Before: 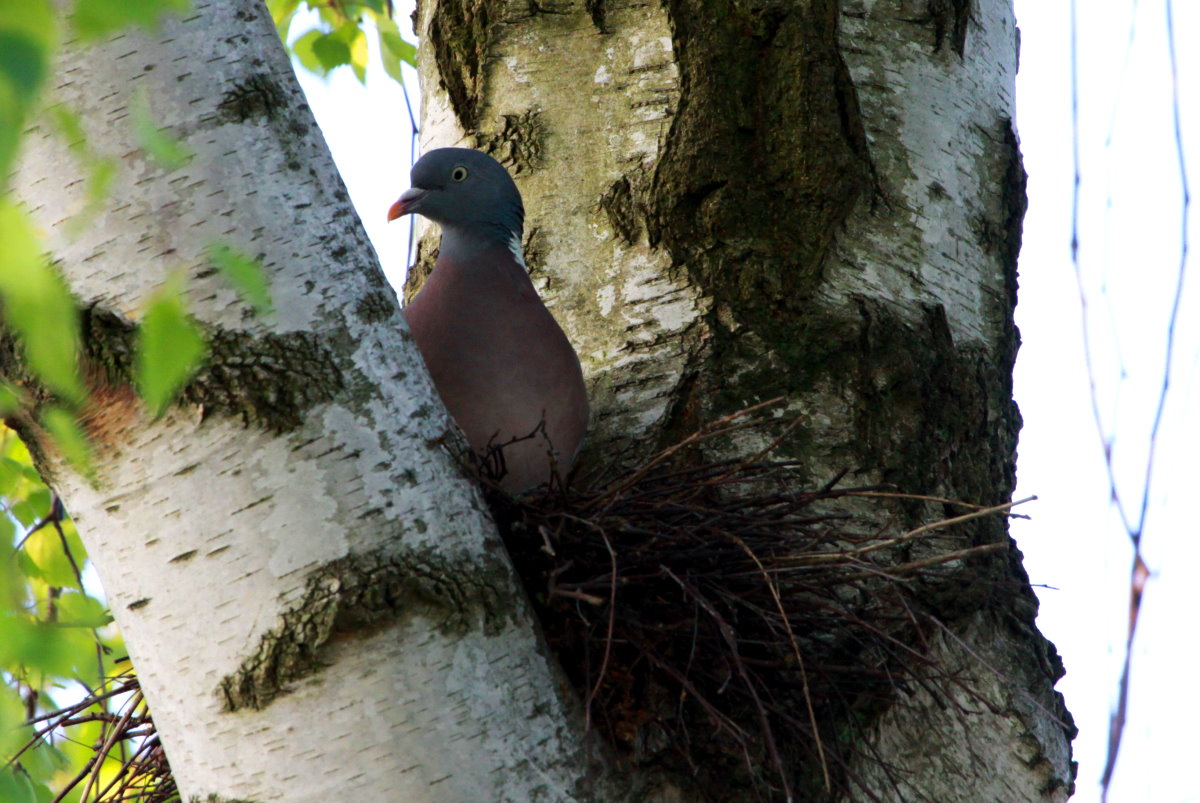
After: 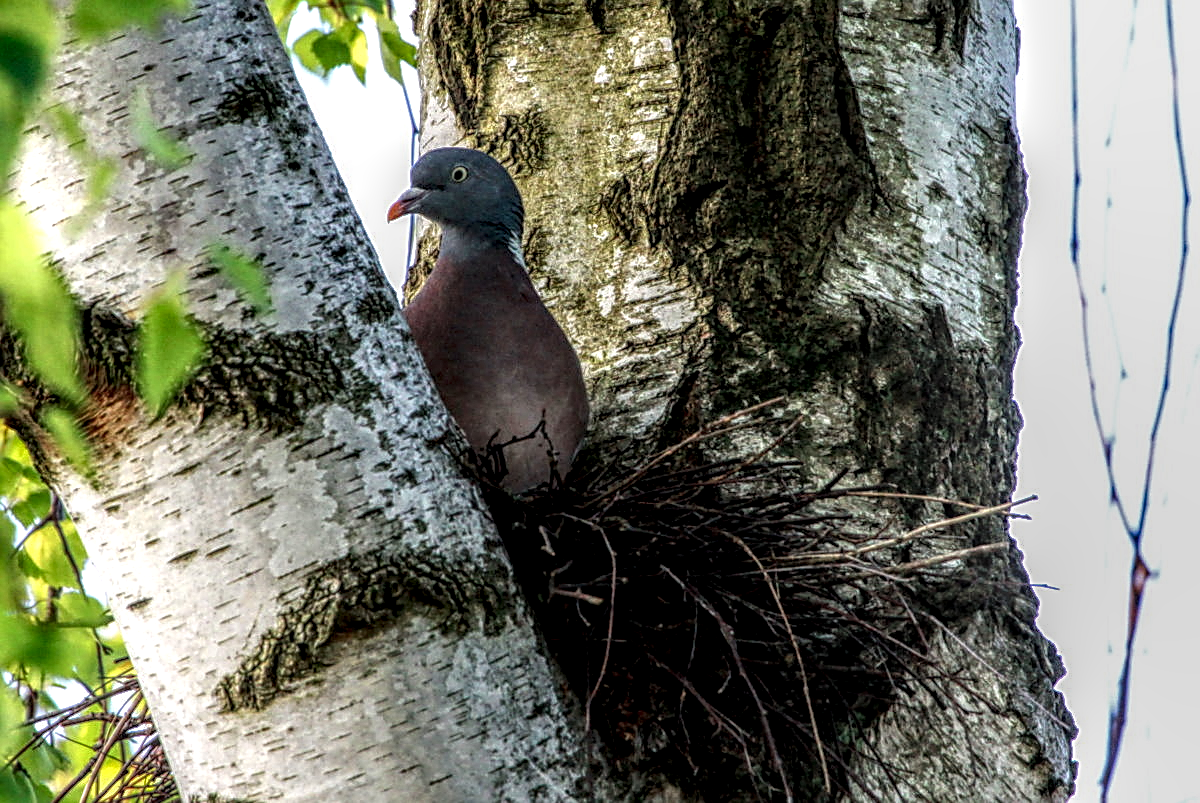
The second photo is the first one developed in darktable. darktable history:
local contrast: highlights 0%, shadows 0%, detail 300%, midtone range 0.3
sharpen: on, module defaults
